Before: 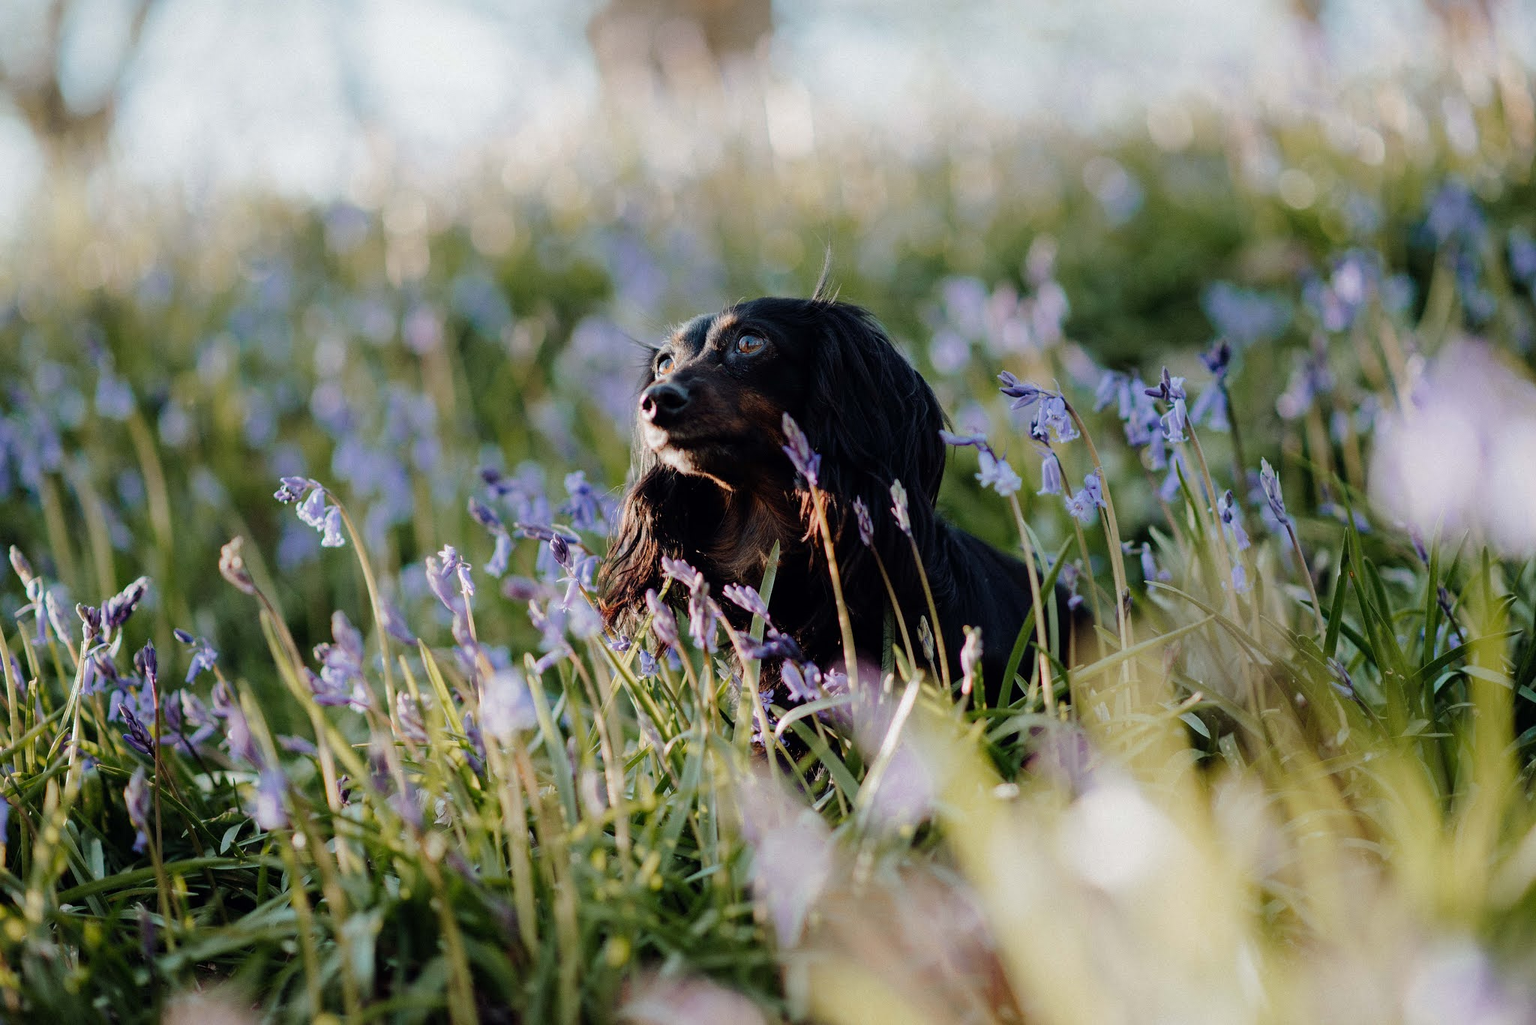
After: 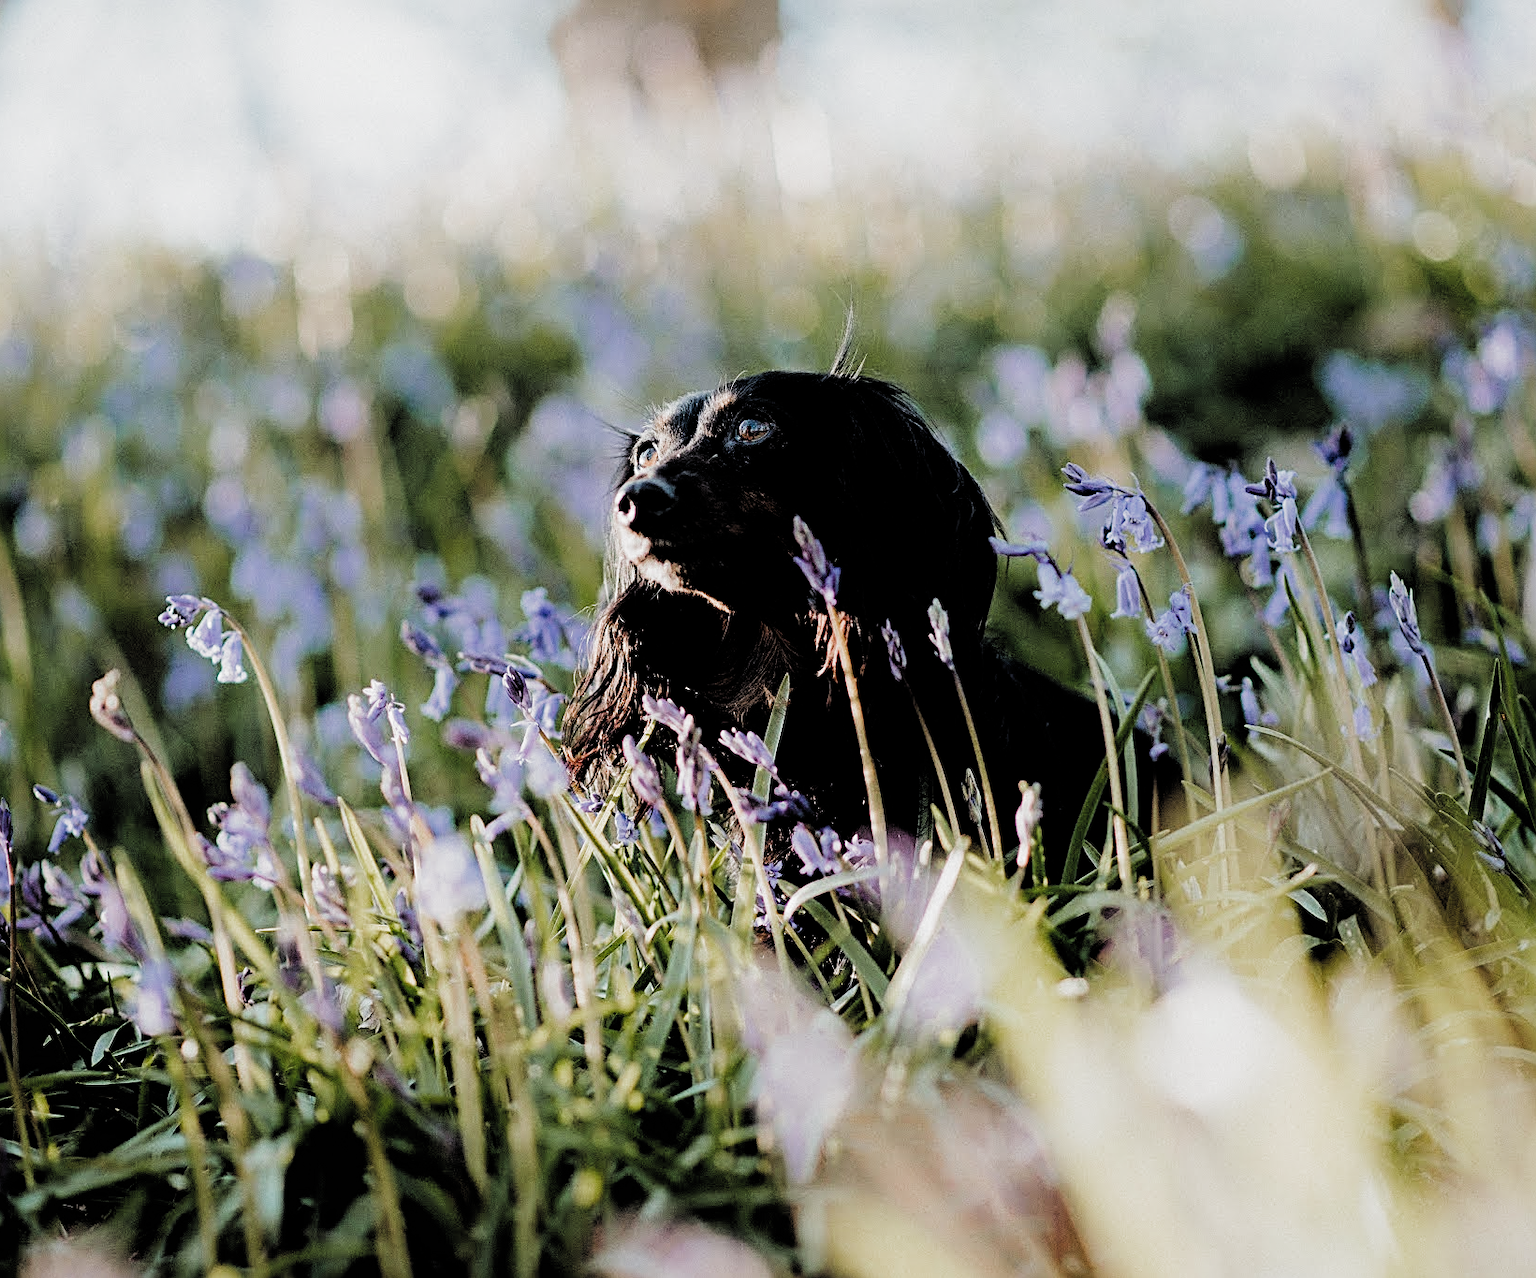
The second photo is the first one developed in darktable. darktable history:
filmic rgb: black relative exposure -3.98 EV, white relative exposure 2.99 EV, threshold 3.03 EV, hardness 3, contrast 1.393, add noise in highlights 0, color science v3 (2019), use custom middle-gray values true, iterations of high-quality reconstruction 0, contrast in highlights soft, enable highlight reconstruction true
sharpen: radius 2.645, amount 0.662
crop and rotate: left 9.587%, right 10.26%
exposure: exposure 0.2 EV, compensate highlight preservation false
